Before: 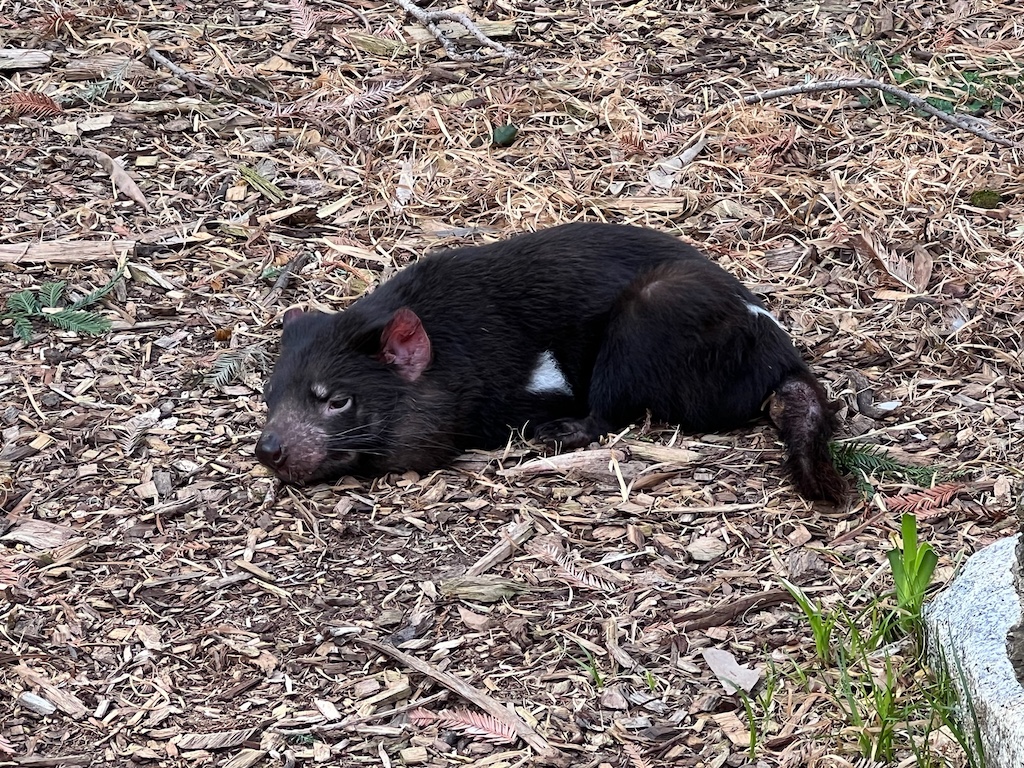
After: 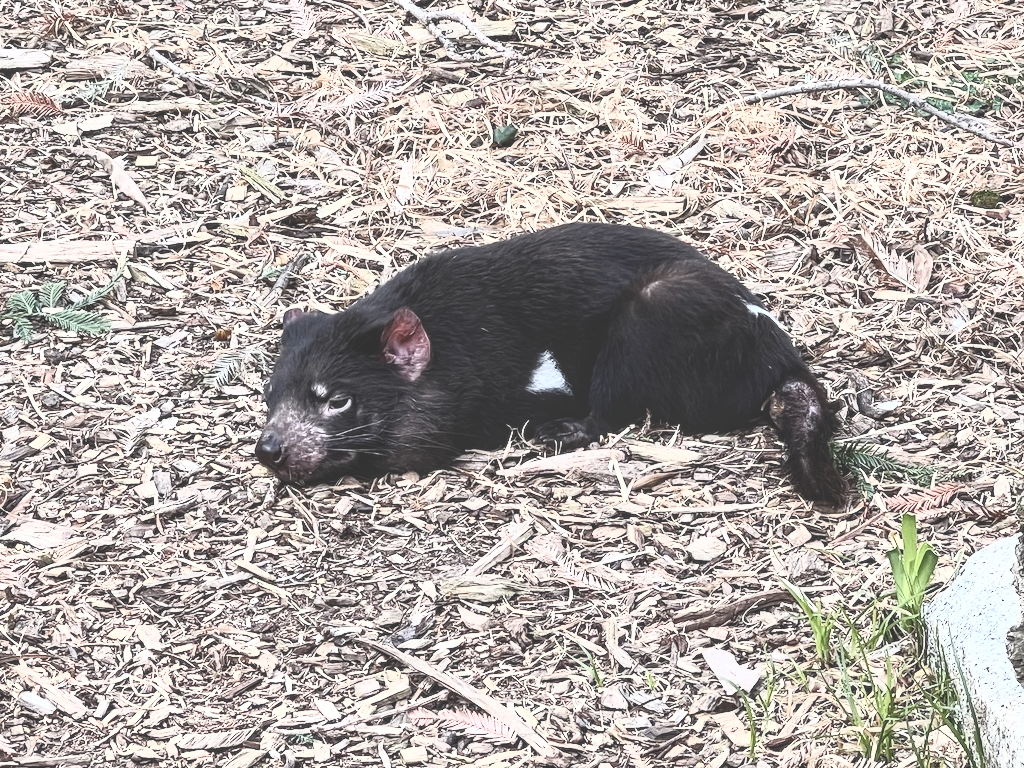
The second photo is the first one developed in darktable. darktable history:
contrast brightness saturation: contrast 0.551, brightness 0.574, saturation -0.333
local contrast: on, module defaults
color balance rgb: global offset › luminance 1.99%, perceptual saturation grading › global saturation 20%, perceptual saturation grading › highlights -25.536%, perceptual saturation grading › shadows 24.529%
